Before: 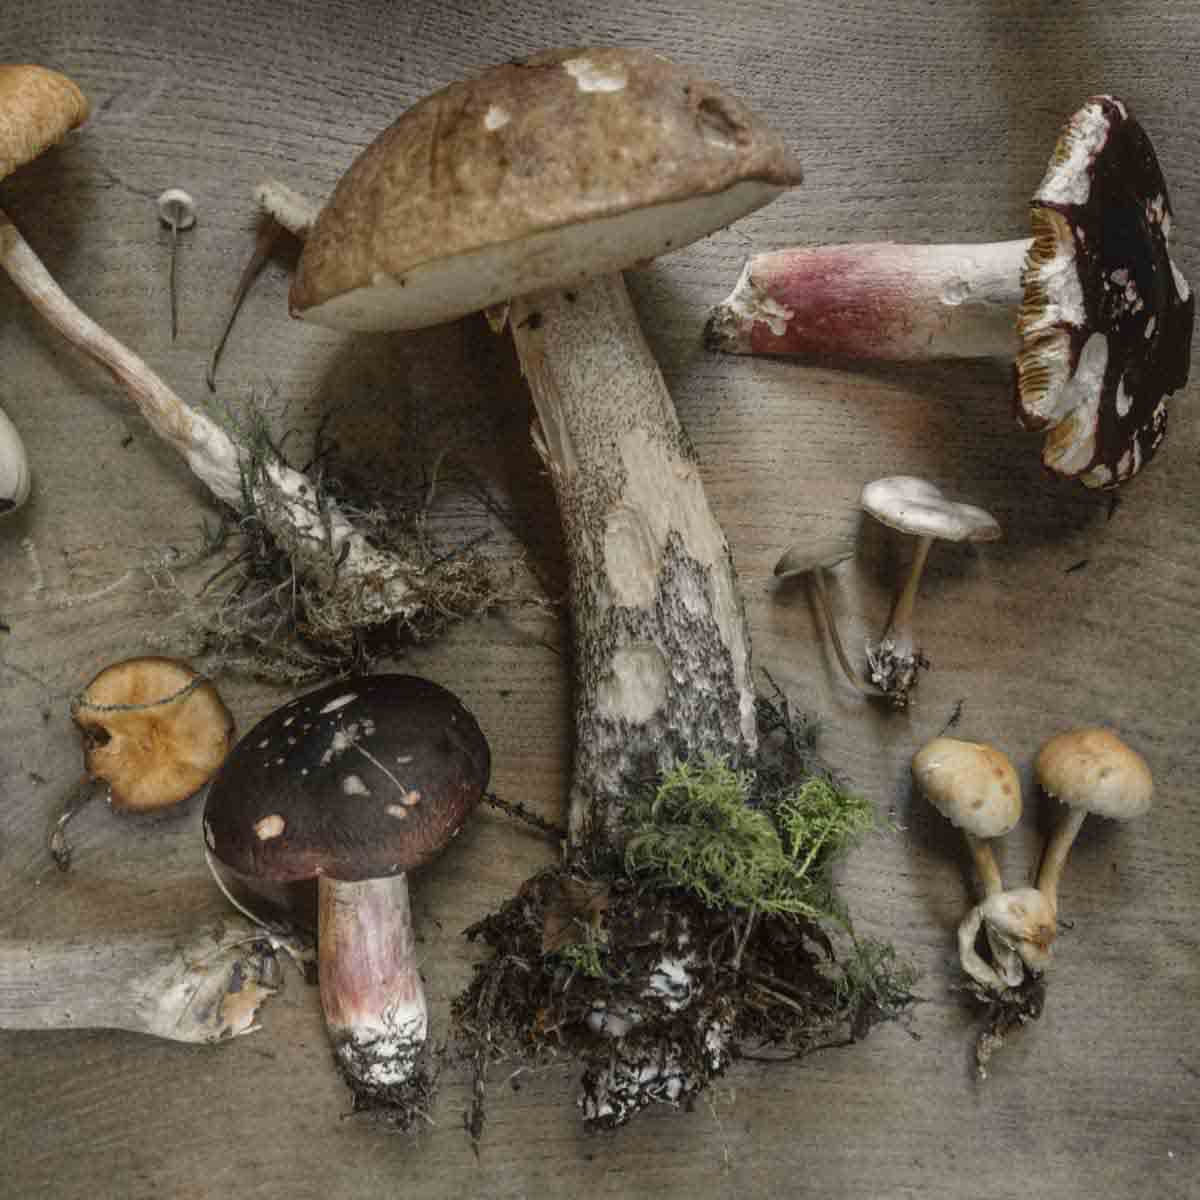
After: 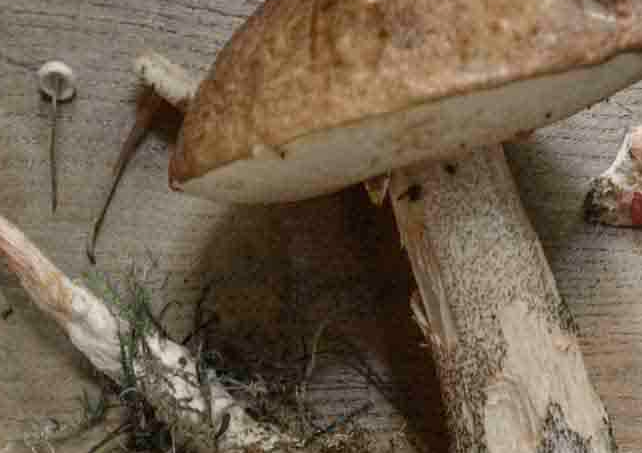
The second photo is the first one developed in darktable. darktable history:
crop: left 10.067%, top 10.708%, right 36.431%, bottom 51.521%
